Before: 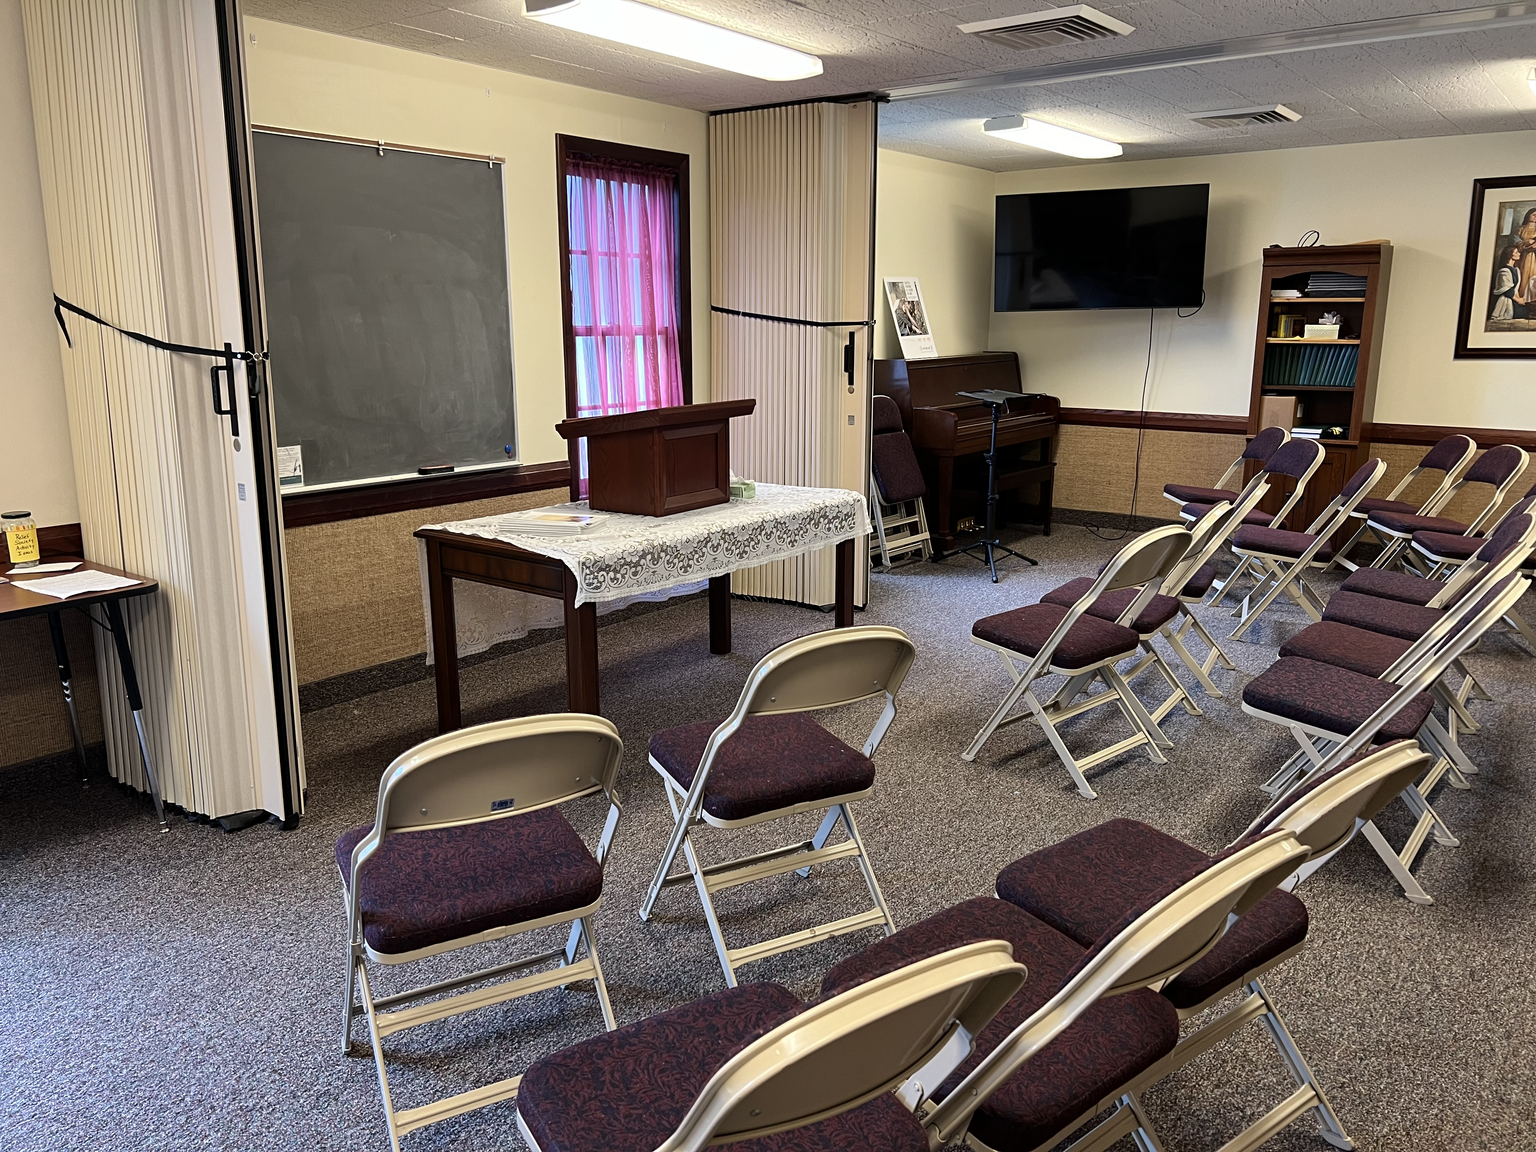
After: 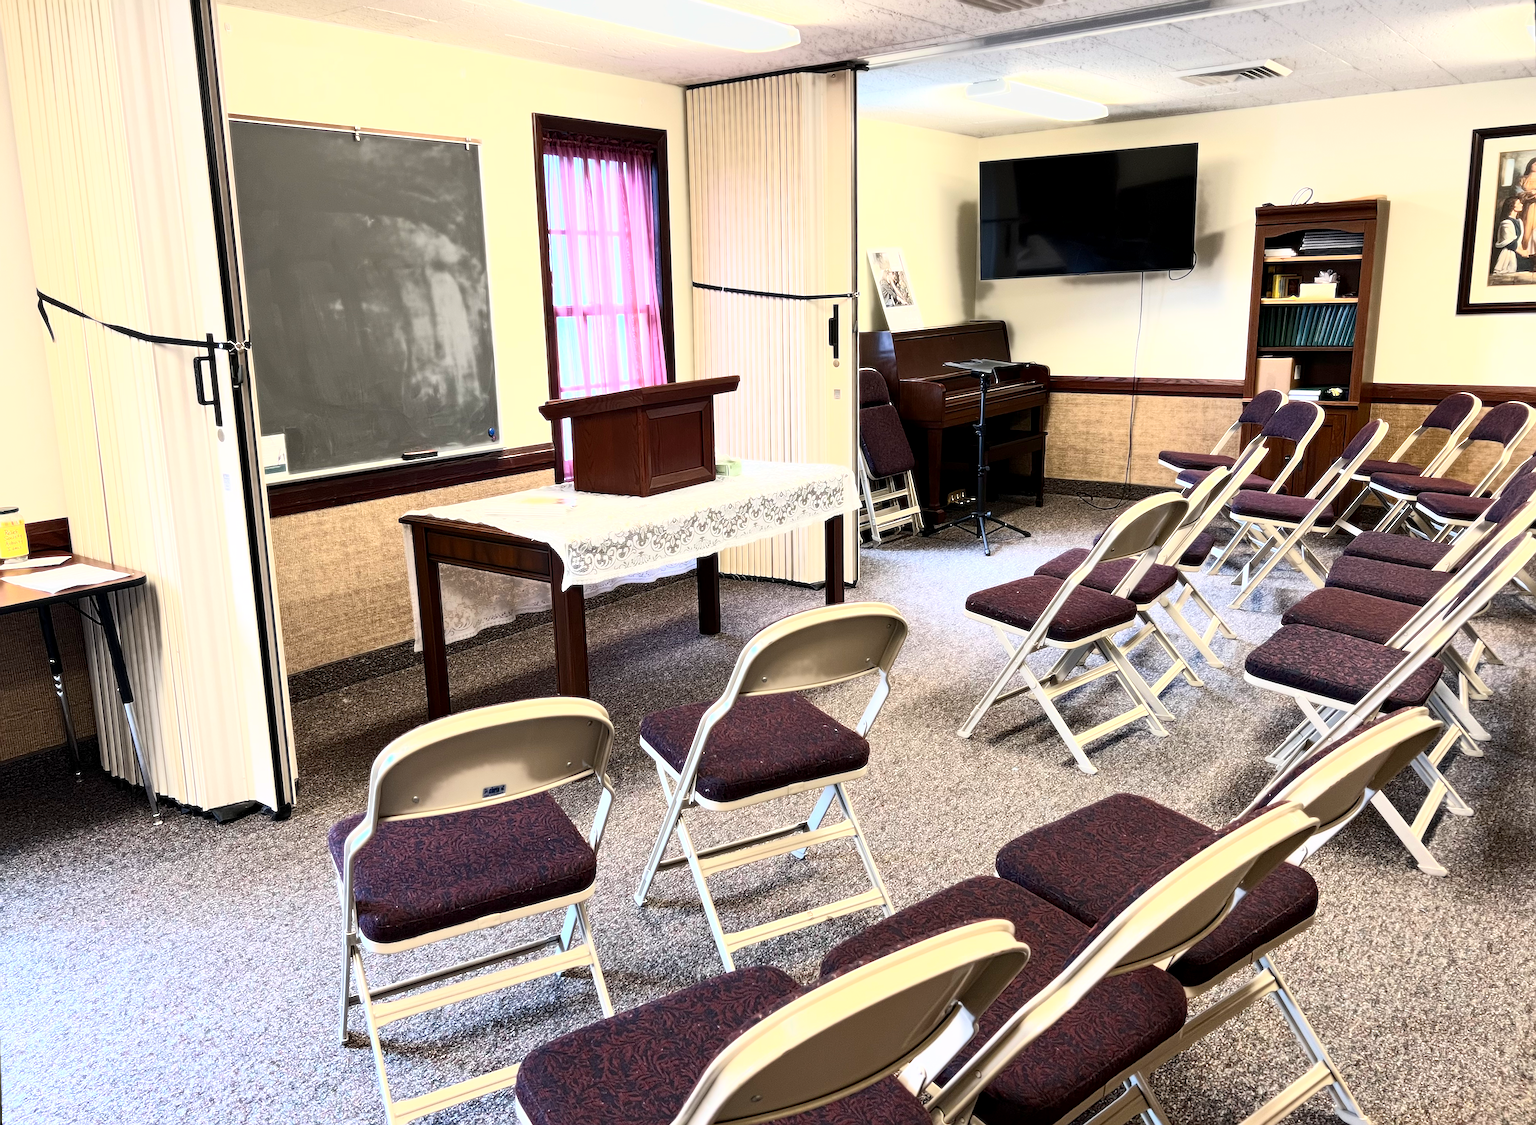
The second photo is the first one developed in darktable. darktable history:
sharpen: on, module defaults
exposure: black level correction 0.001, exposure 0.5 EV, compensate exposure bias true, compensate highlight preservation false
rotate and perspective: rotation -1.32°, lens shift (horizontal) -0.031, crop left 0.015, crop right 0.985, crop top 0.047, crop bottom 0.982
bloom: size 0%, threshold 54.82%, strength 8.31%
